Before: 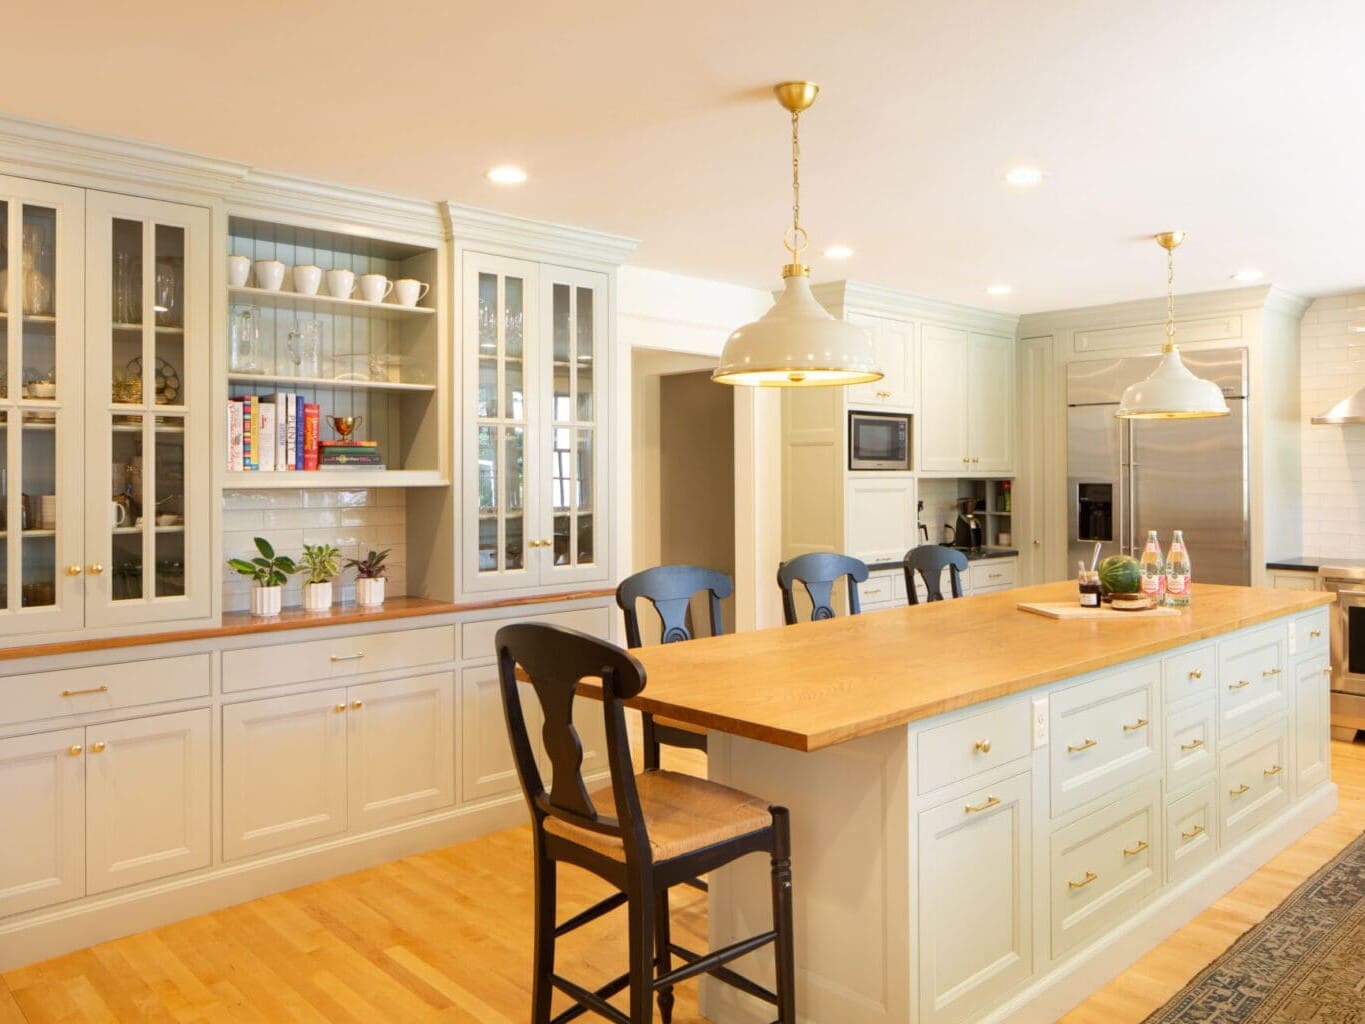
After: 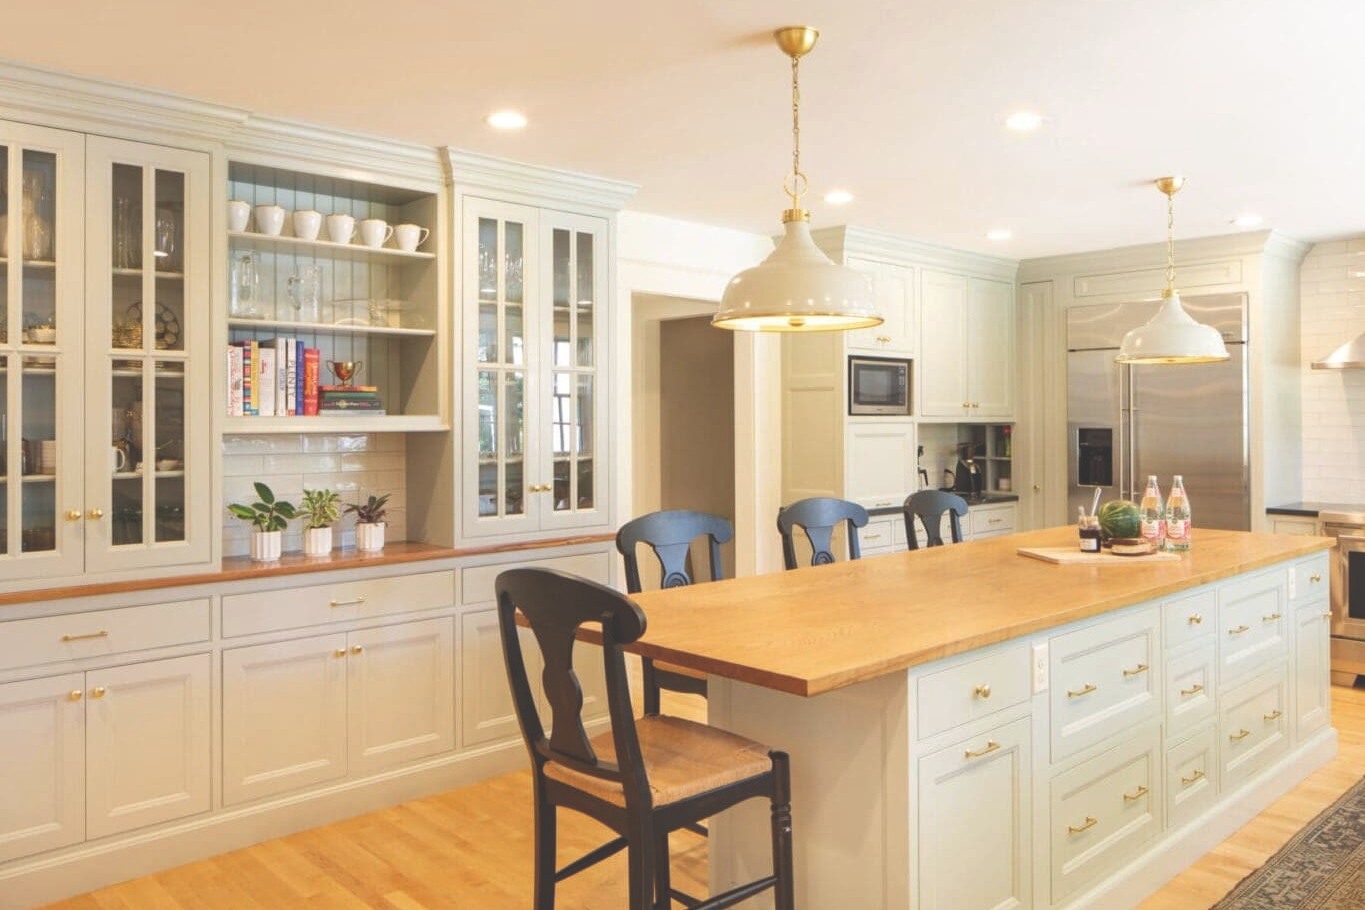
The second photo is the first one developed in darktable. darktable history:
exposure: black level correction -0.029, compensate highlight preservation false
local contrast: detail 109%
crop and rotate: top 5.462%, bottom 5.627%
contrast brightness saturation: saturation -0.058
